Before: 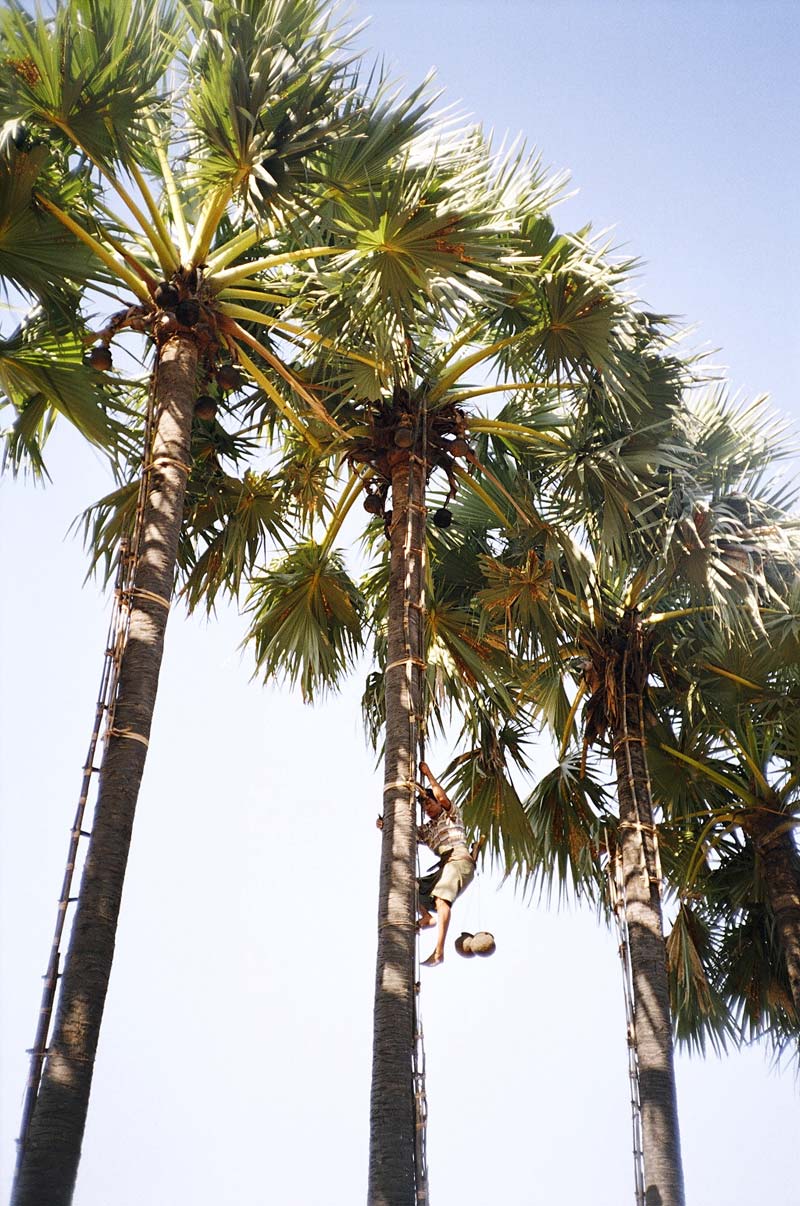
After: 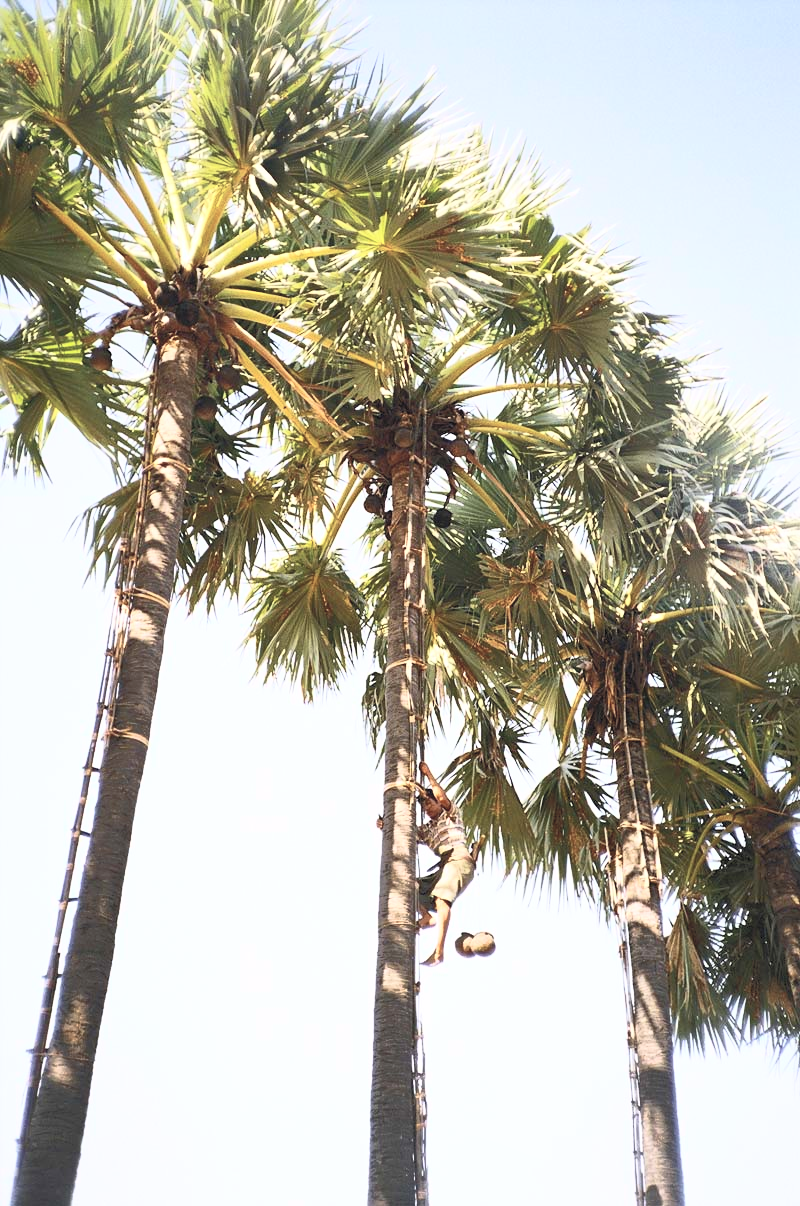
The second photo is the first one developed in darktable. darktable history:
velvia: strength 15.32%
contrast brightness saturation: contrast 0.443, brightness 0.559, saturation -0.181
shadows and highlights: on, module defaults
